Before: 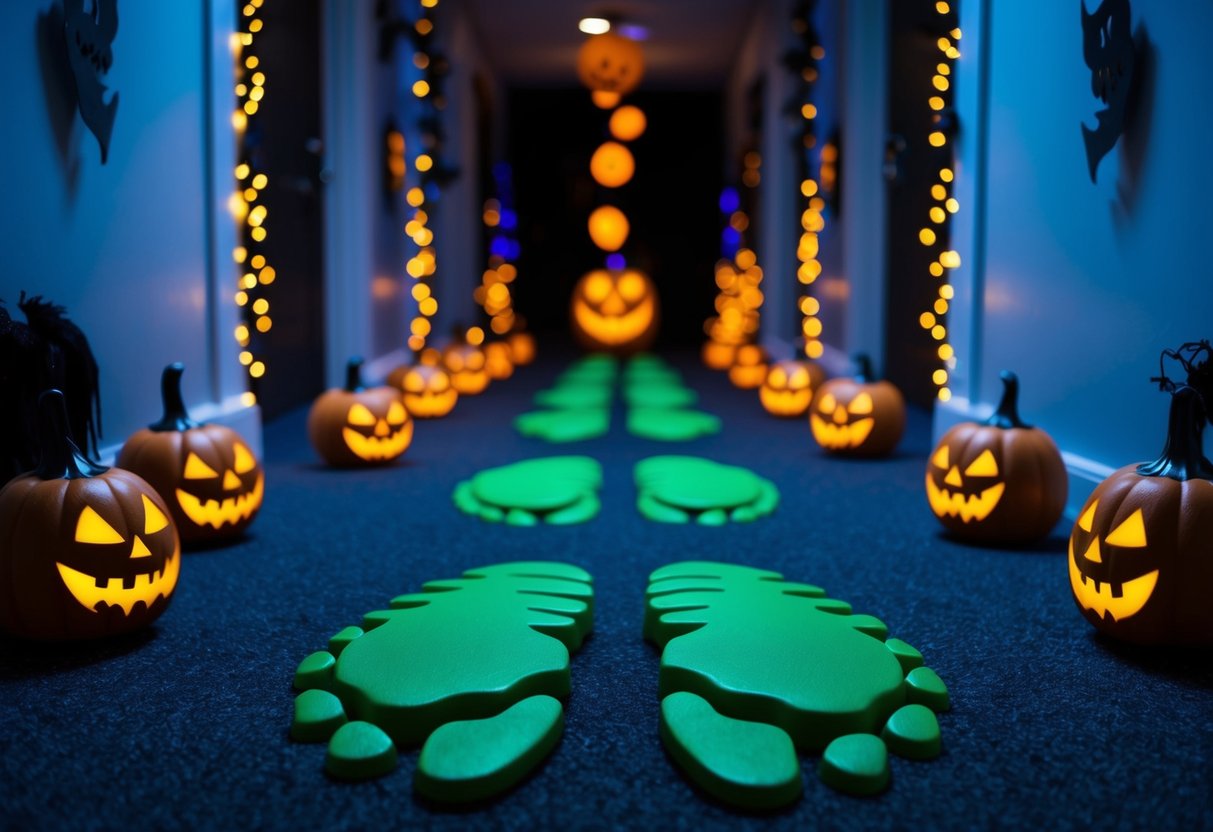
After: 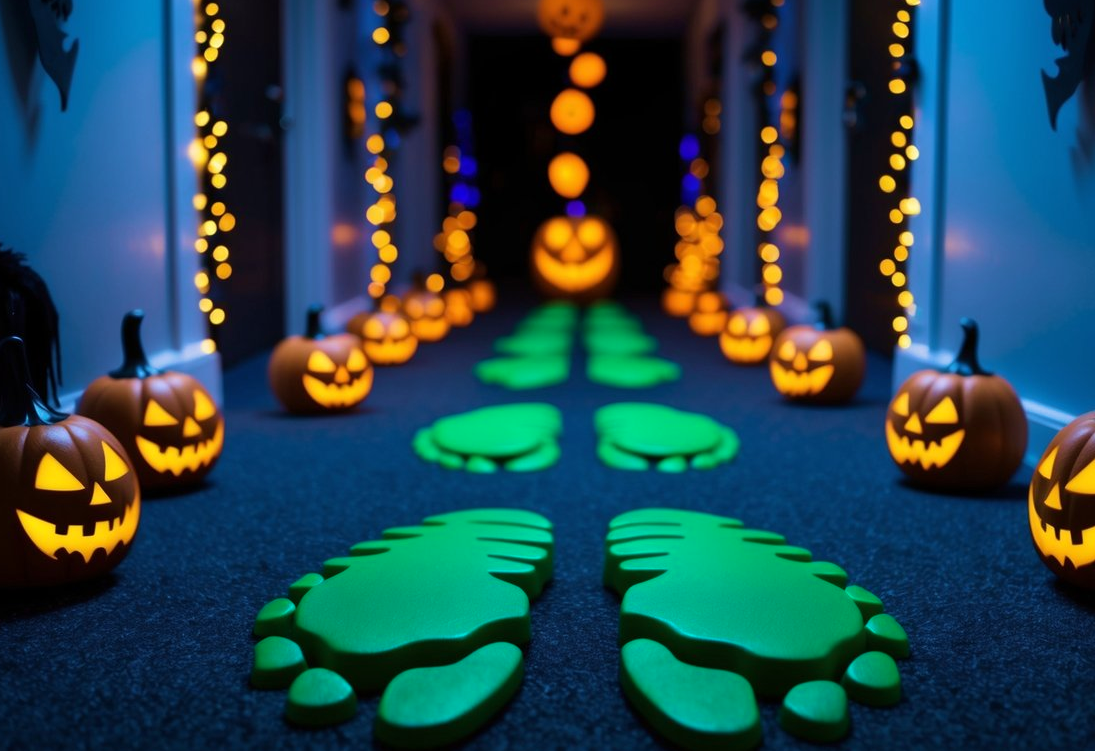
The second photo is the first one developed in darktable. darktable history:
velvia: strength 36.57%
tone equalizer: on, module defaults
crop: left 3.305%, top 6.436%, right 6.389%, bottom 3.258%
